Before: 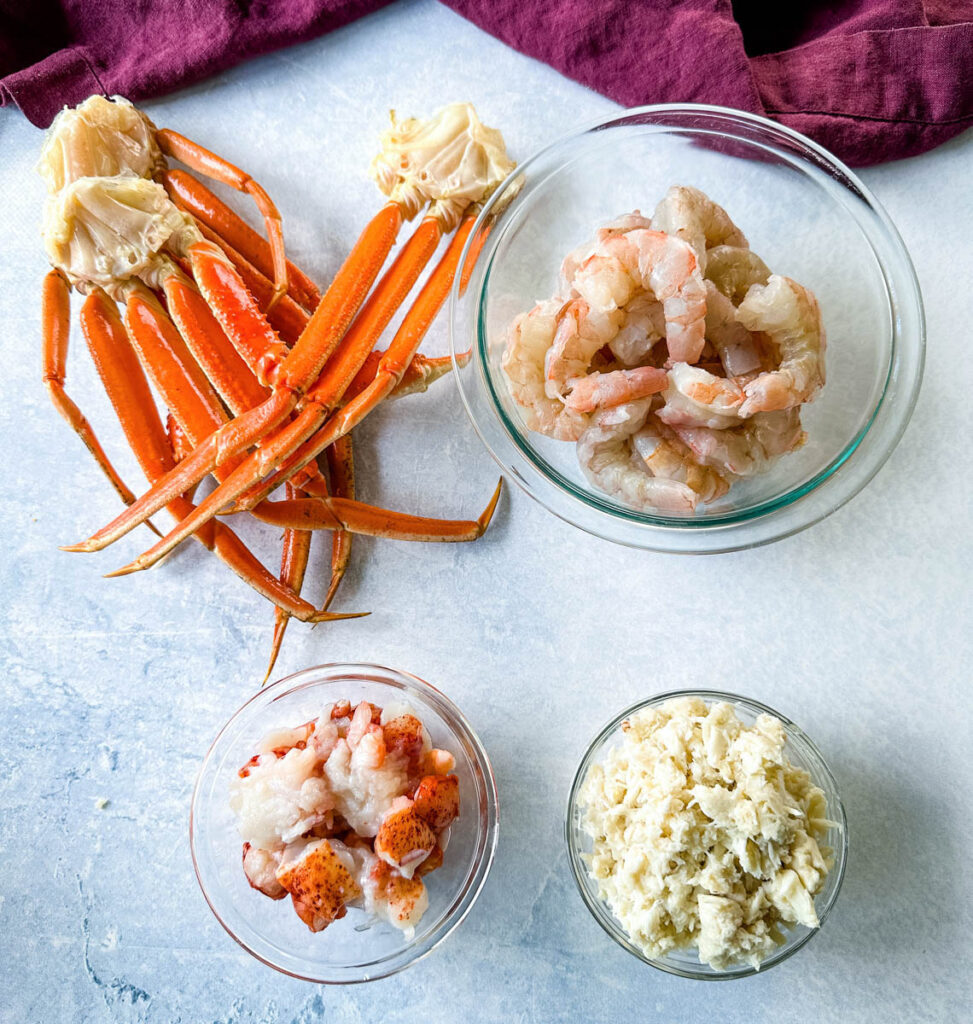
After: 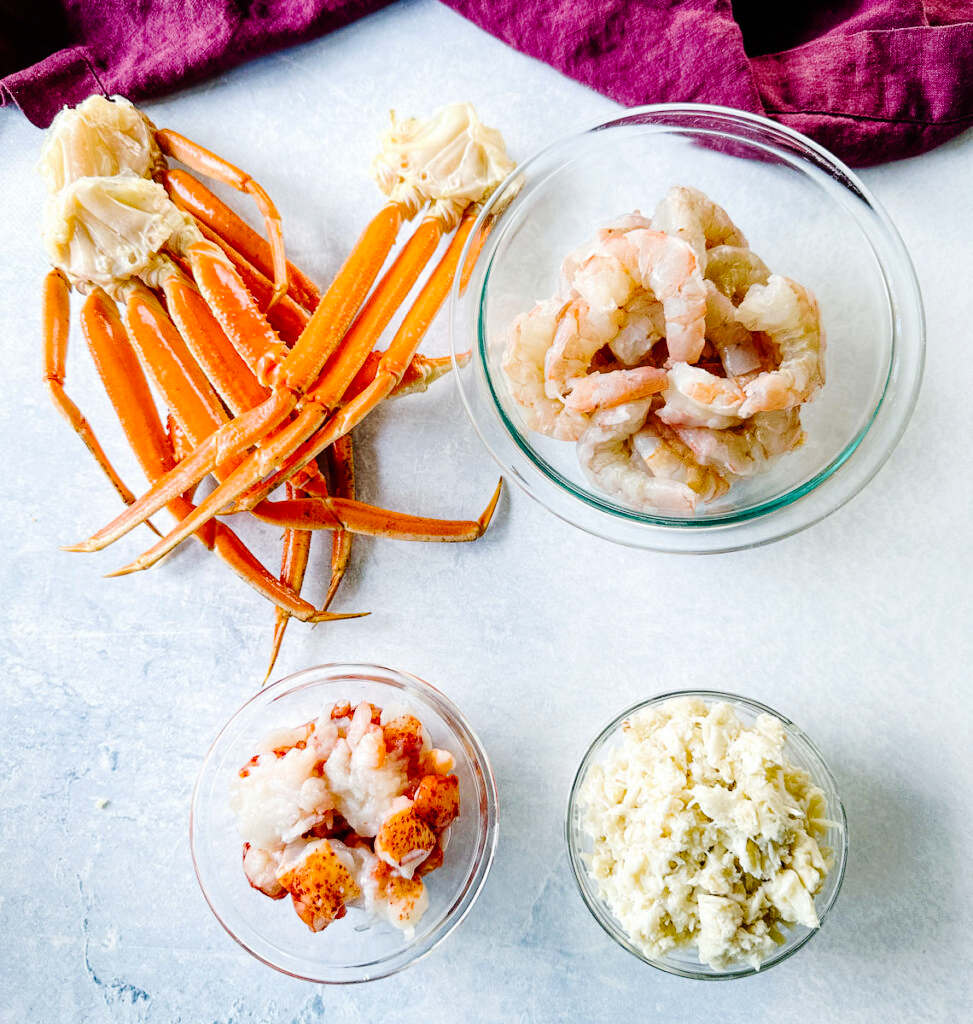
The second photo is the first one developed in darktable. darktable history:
tone curve: curves: ch0 [(0, 0) (0.003, 0.002) (0.011, 0.007) (0.025, 0.014) (0.044, 0.023) (0.069, 0.033) (0.1, 0.052) (0.136, 0.081) (0.177, 0.134) (0.224, 0.205) (0.277, 0.296) (0.335, 0.401) (0.399, 0.501) (0.468, 0.589) (0.543, 0.658) (0.623, 0.738) (0.709, 0.804) (0.801, 0.871) (0.898, 0.93) (1, 1)], preserve colors none
